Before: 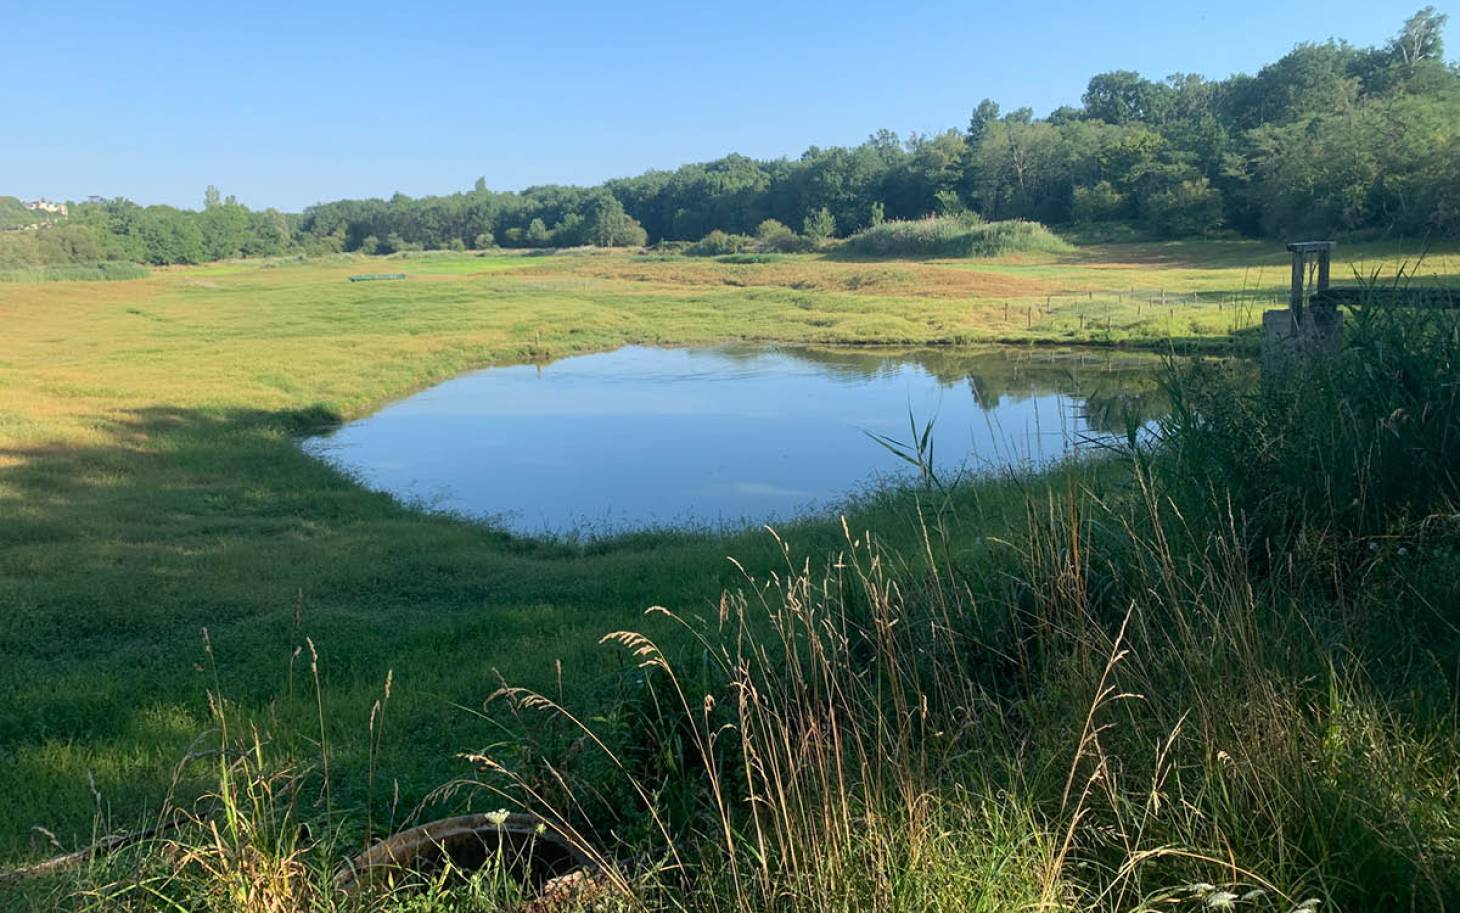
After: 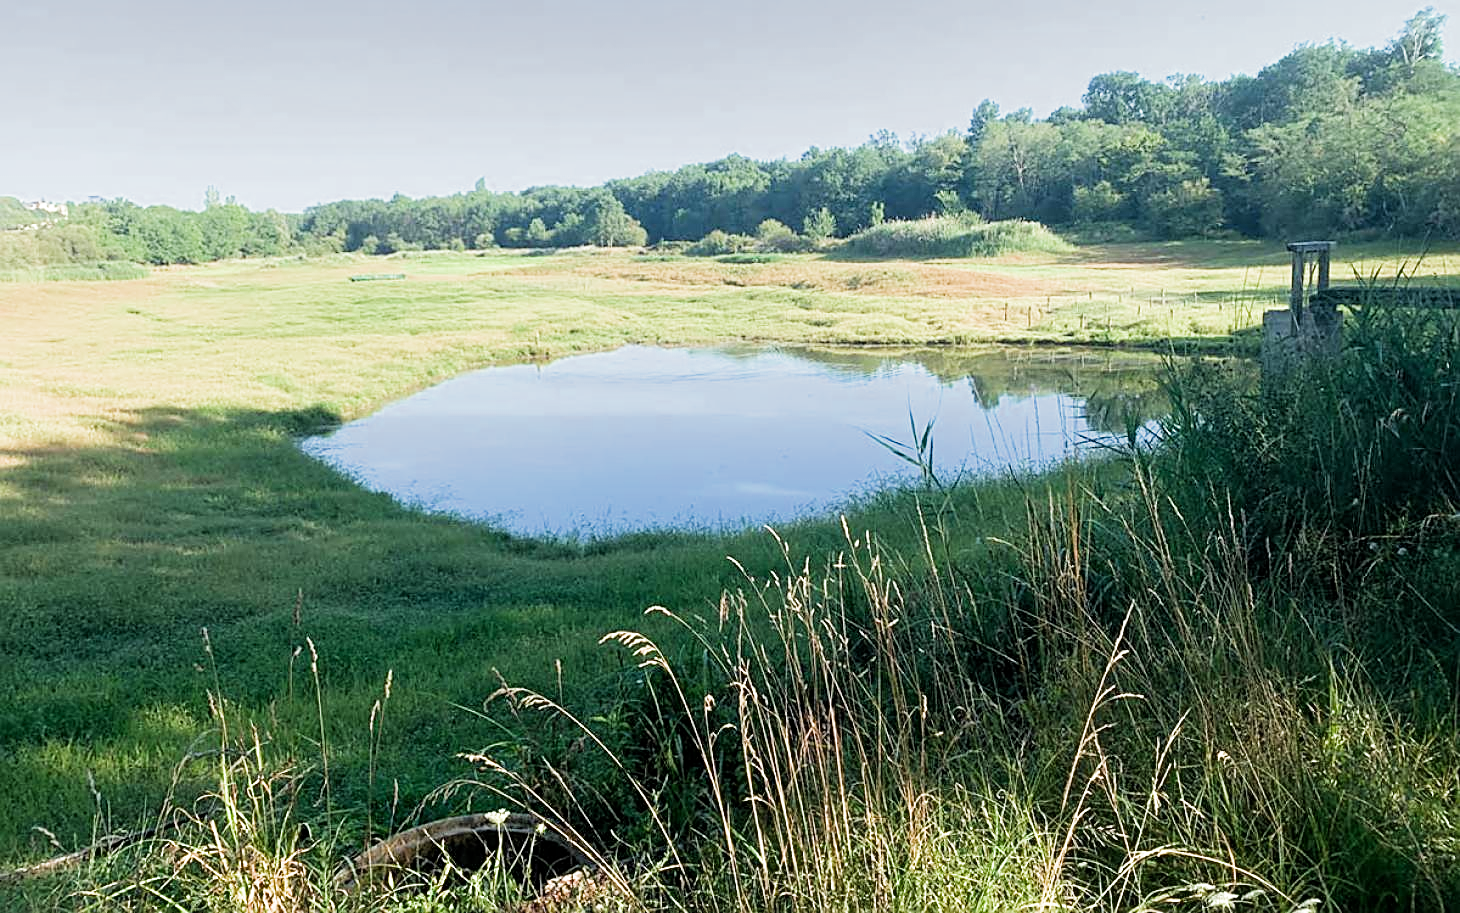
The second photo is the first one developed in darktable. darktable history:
filmic rgb: middle gray luminance 9.23%, black relative exposure -10.55 EV, white relative exposure 3.45 EV, threshold 6 EV, target black luminance 0%, hardness 5.98, latitude 59.69%, contrast 1.087, highlights saturation mix 5%, shadows ↔ highlights balance 29.23%, add noise in highlights 0, color science v3 (2019), use custom middle-gray values true, iterations of high-quality reconstruction 0, contrast in highlights soft, enable highlight reconstruction true
sharpen: on, module defaults
